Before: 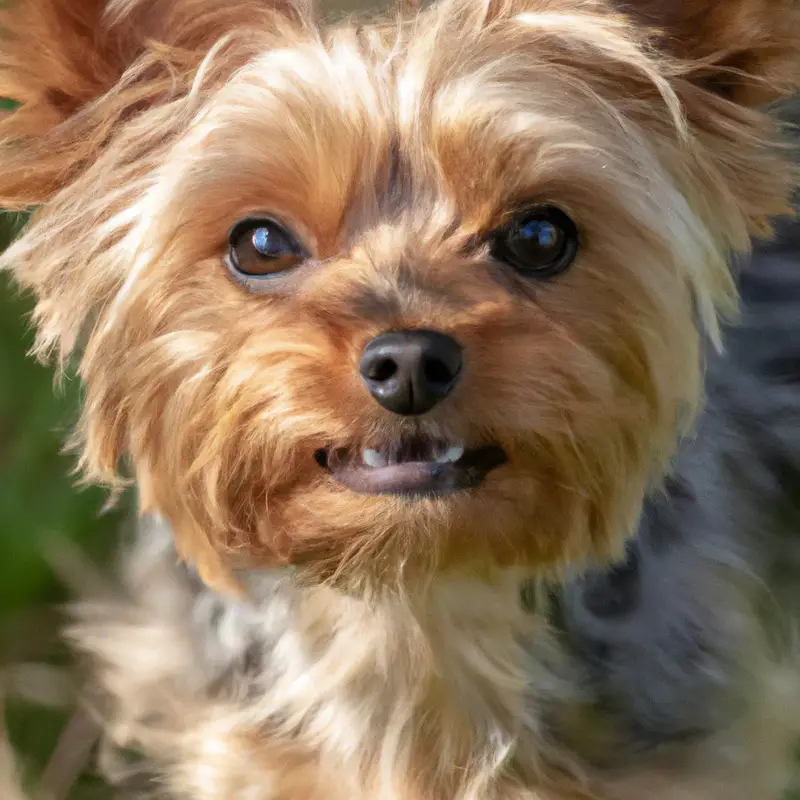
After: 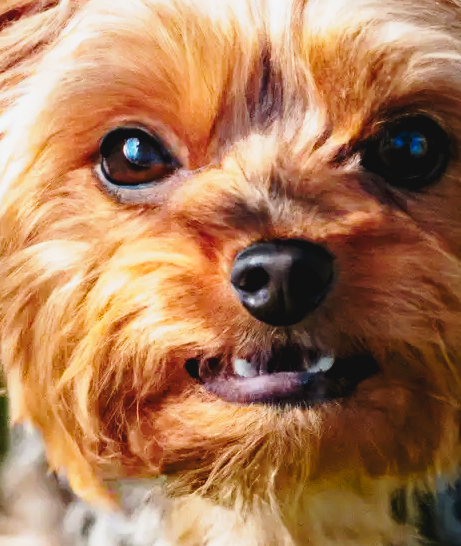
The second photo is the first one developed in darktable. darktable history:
base curve: curves: ch0 [(0, 0) (0.028, 0.03) (0.121, 0.232) (0.46, 0.748) (0.859, 0.968) (1, 1)], preserve colors none
crop: left 16.197%, top 11.267%, right 26.141%, bottom 20.442%
exposure: black level correction -0.015, exposure -0.505 EV, compensate highlight preservation false
contrast brightness saturation: contrast -0.091, saturation -0.1
haze removal: strength 0.427, compatibility mode true, adaptive false
tone equalizer: -8 EV -0.726 EV, -7 EV -0.705 EV, -6 EV -0.569 EV, -5 EV -0.386 EV, -3 EV 0.371 EV, -2 EV 0.6 EV, -1 EV 0.699 EV, +0 EV 0.759 EV, edges refinement/feathering 500, mask exposure compensation -1.57 EV, preserve details no
color balance rgb: global offset › luminance -0.904%, perceptual saturation grading › global saturation 29.637%, hue shift -10.61°
